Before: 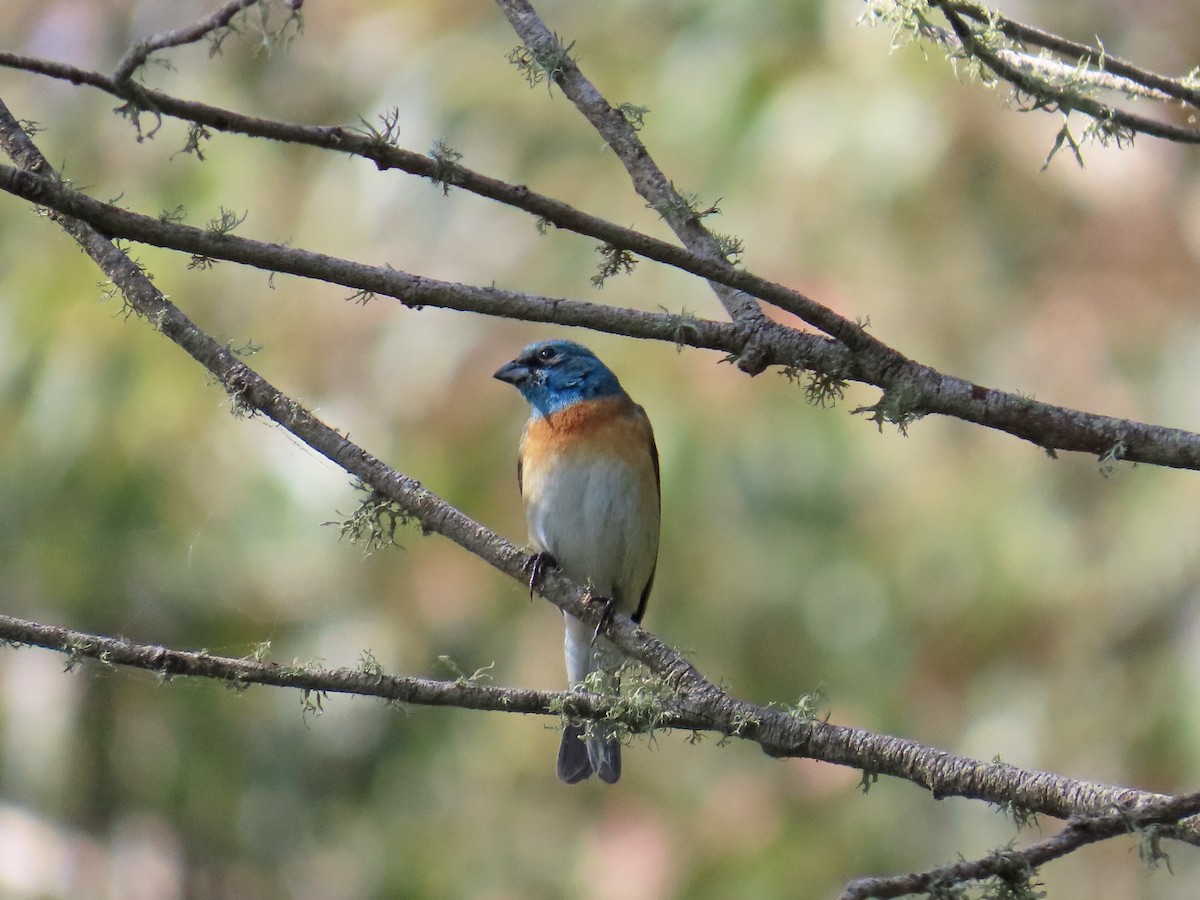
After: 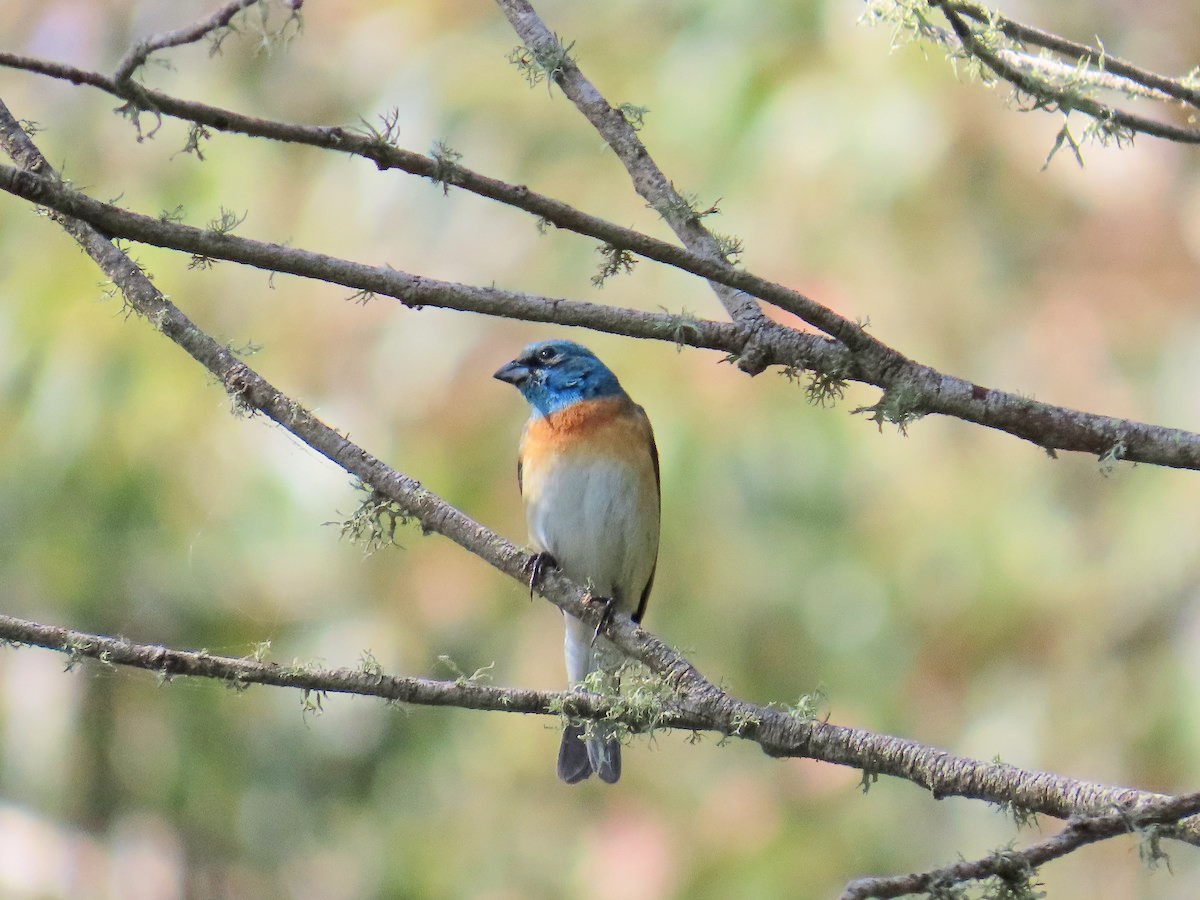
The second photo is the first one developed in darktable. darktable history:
base curve: curves: ch0 [(0, 0) (0.158, 0.273) (0.879, 0.895) (1, 1)], preserve colors average RGB
